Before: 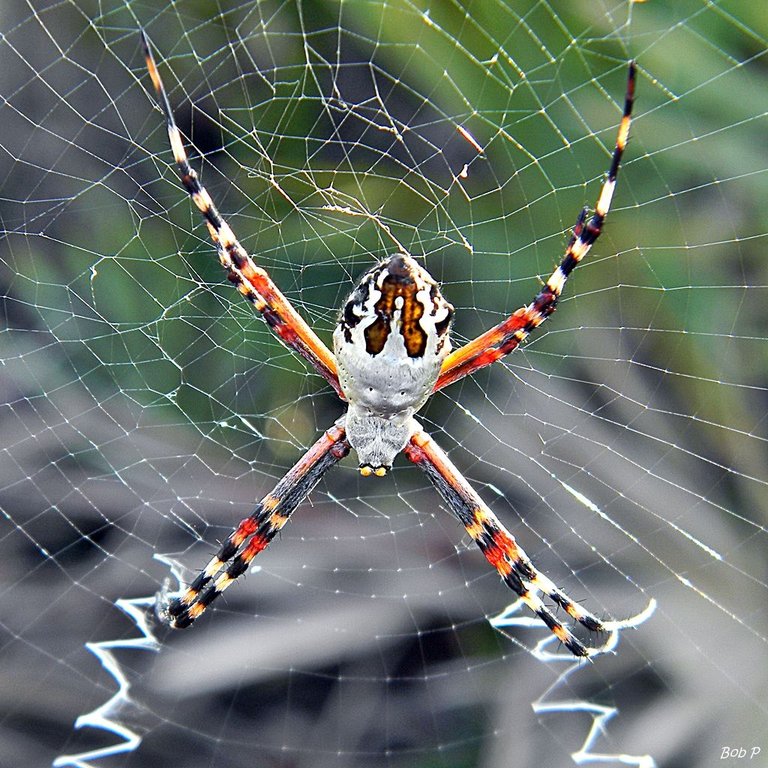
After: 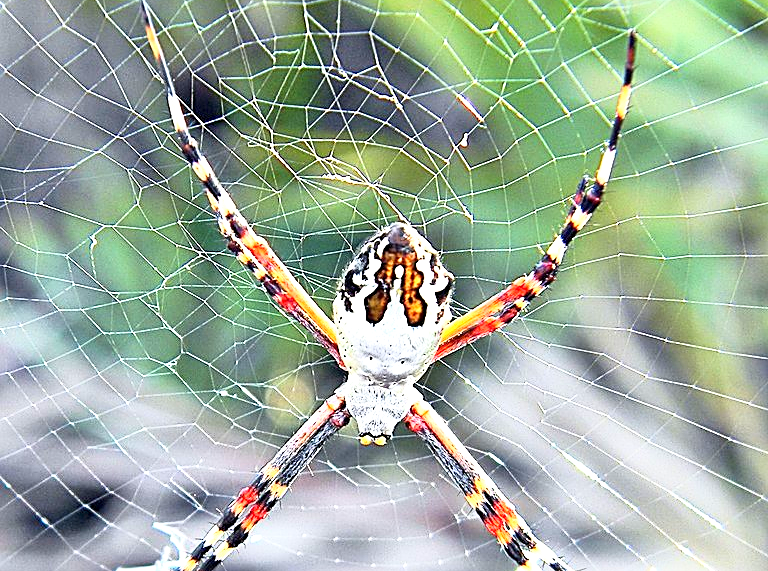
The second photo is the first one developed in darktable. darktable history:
crop: top 4.116%, bottom 21.519%
exposure: black level correction 0, exposure 0.951 EV, compensate highlight preservation false
base curve: curves: ch0 [(0, 0) (0.579, 0.807) (1, 1)]
sharpen: on, module defaults
